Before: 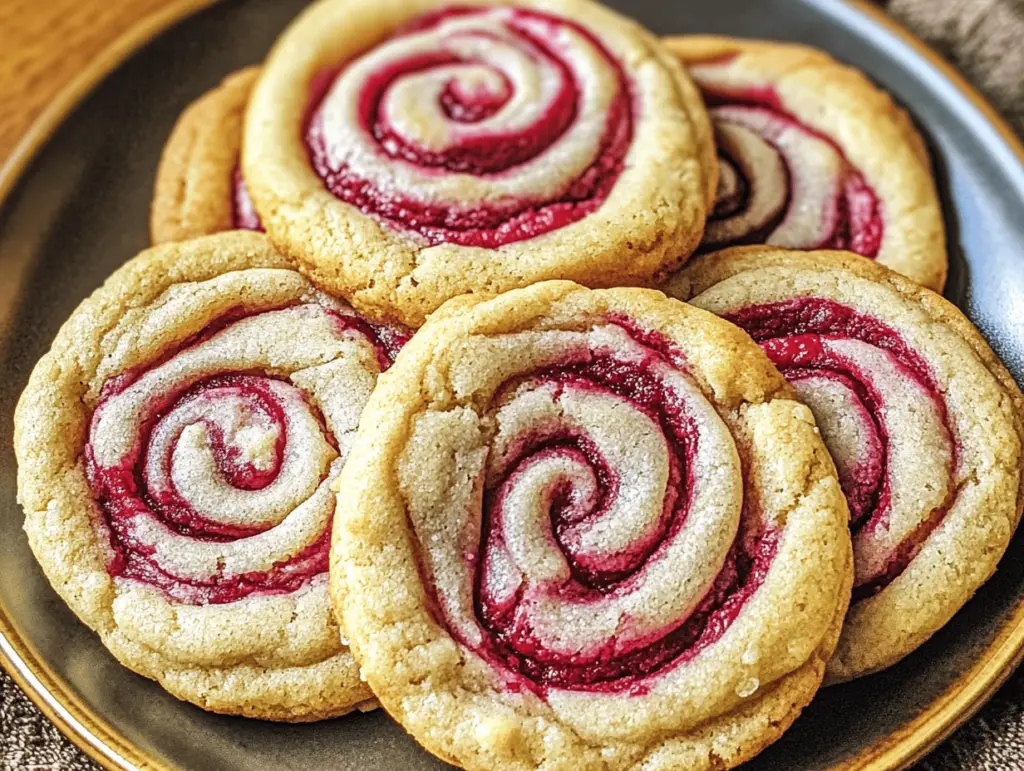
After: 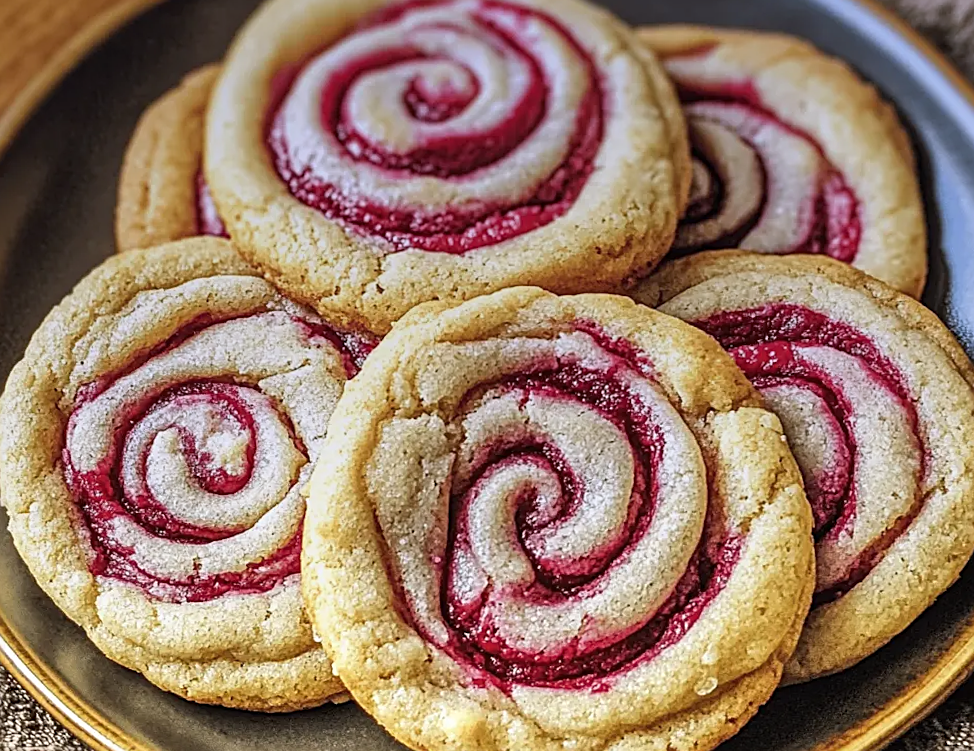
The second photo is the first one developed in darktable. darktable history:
sharpen: on, module defaults
rotate and perspective: rotation 0.074°, lens shift (vertical) 0.096, lens shift (horizontal) -0.041, crop left 0.043, crop right 0.952, crop top 0.024, crop bottom 0.979
graduated density: hue 238.83°, saturation 50%
